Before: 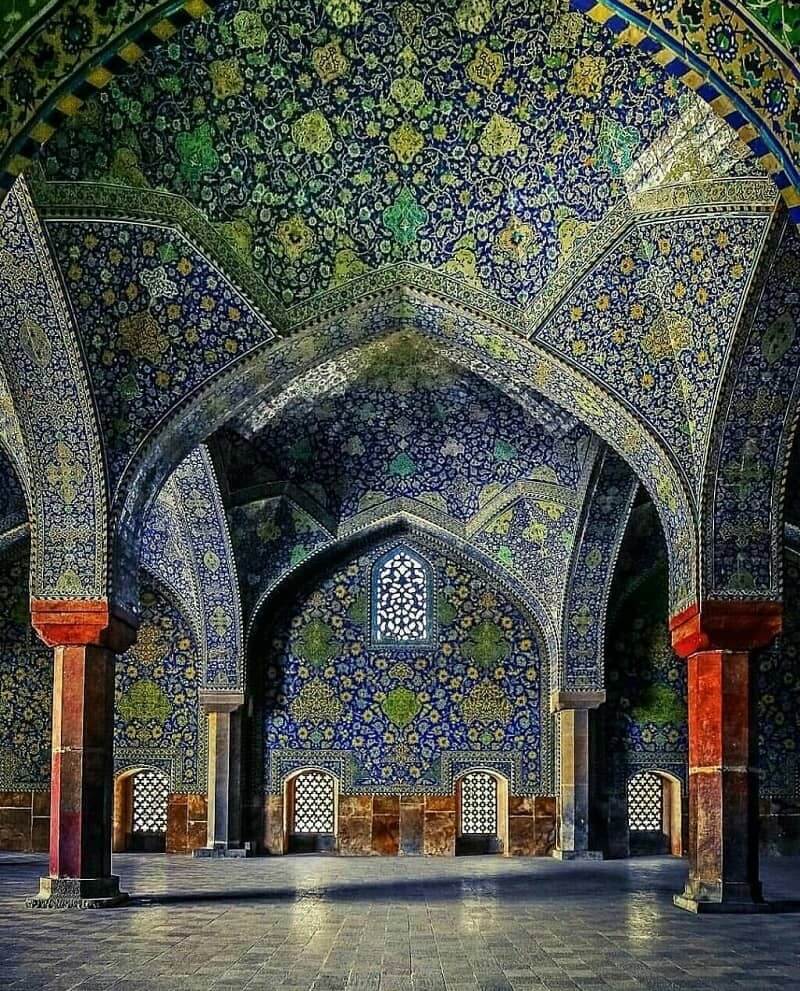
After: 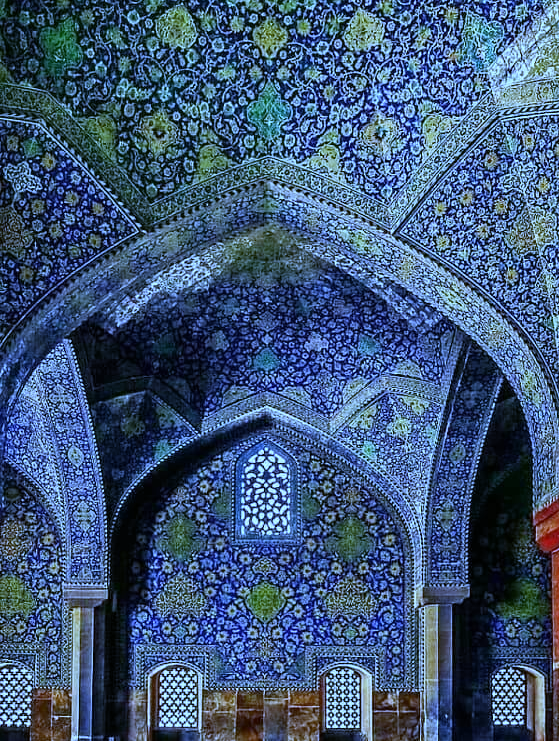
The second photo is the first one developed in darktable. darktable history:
white balance: red 0.766, blue 1.537
crop and rotate: left 17.046%, top 10.659%, right 12.989%, bottom 14.553%
